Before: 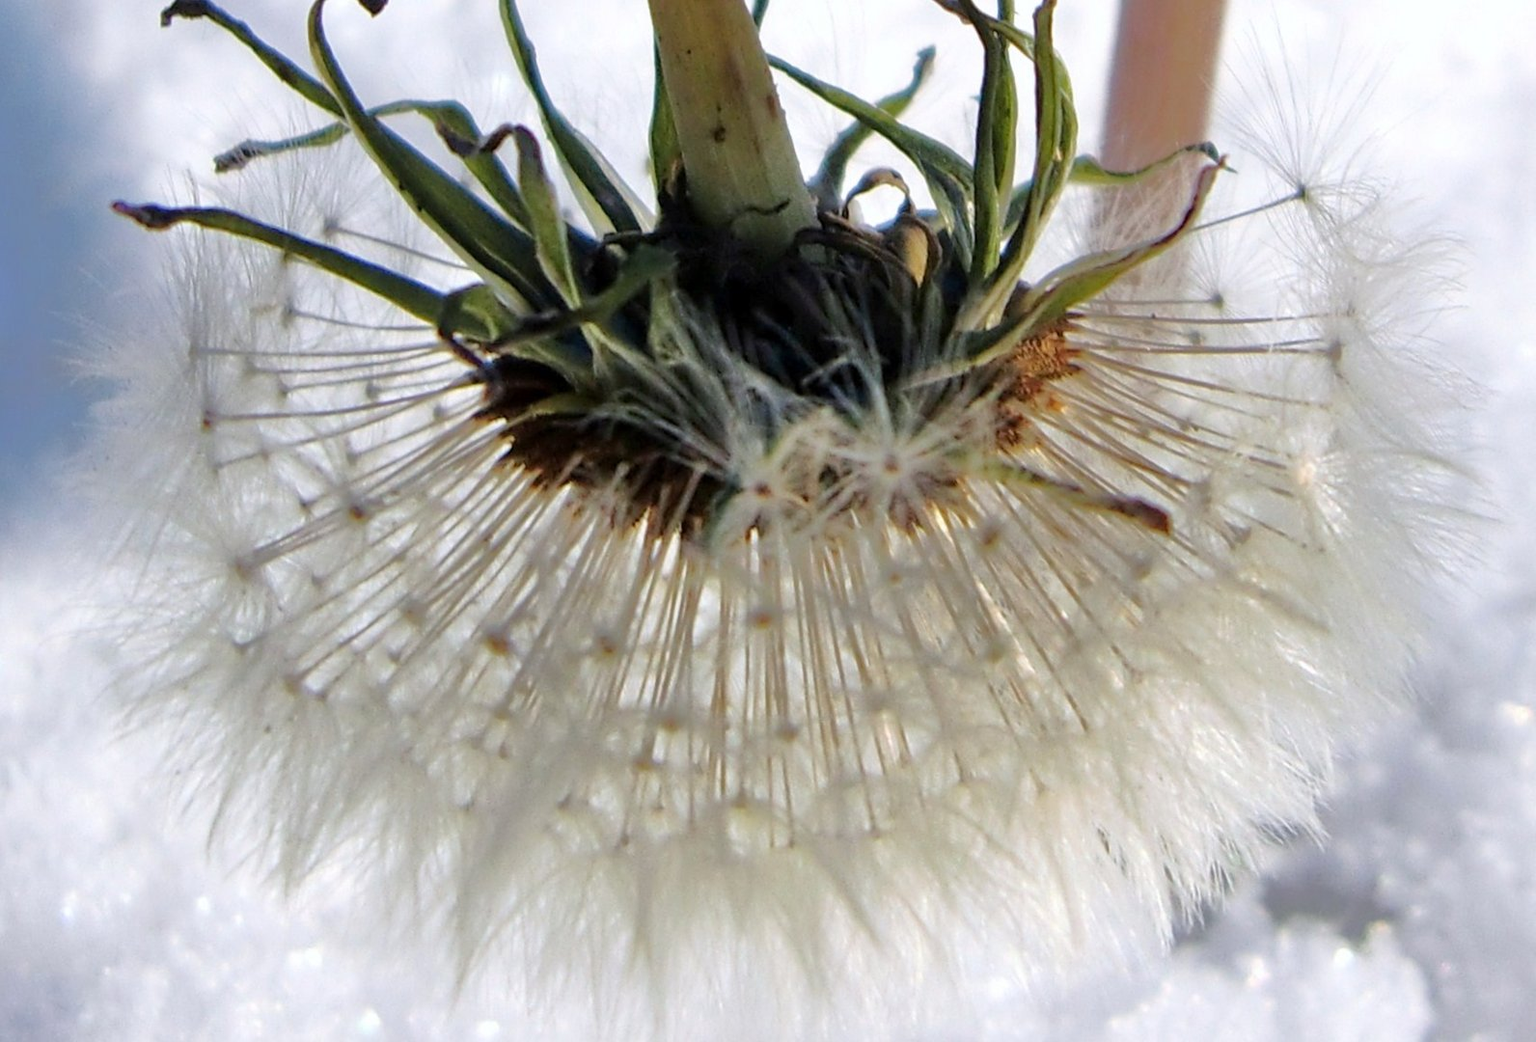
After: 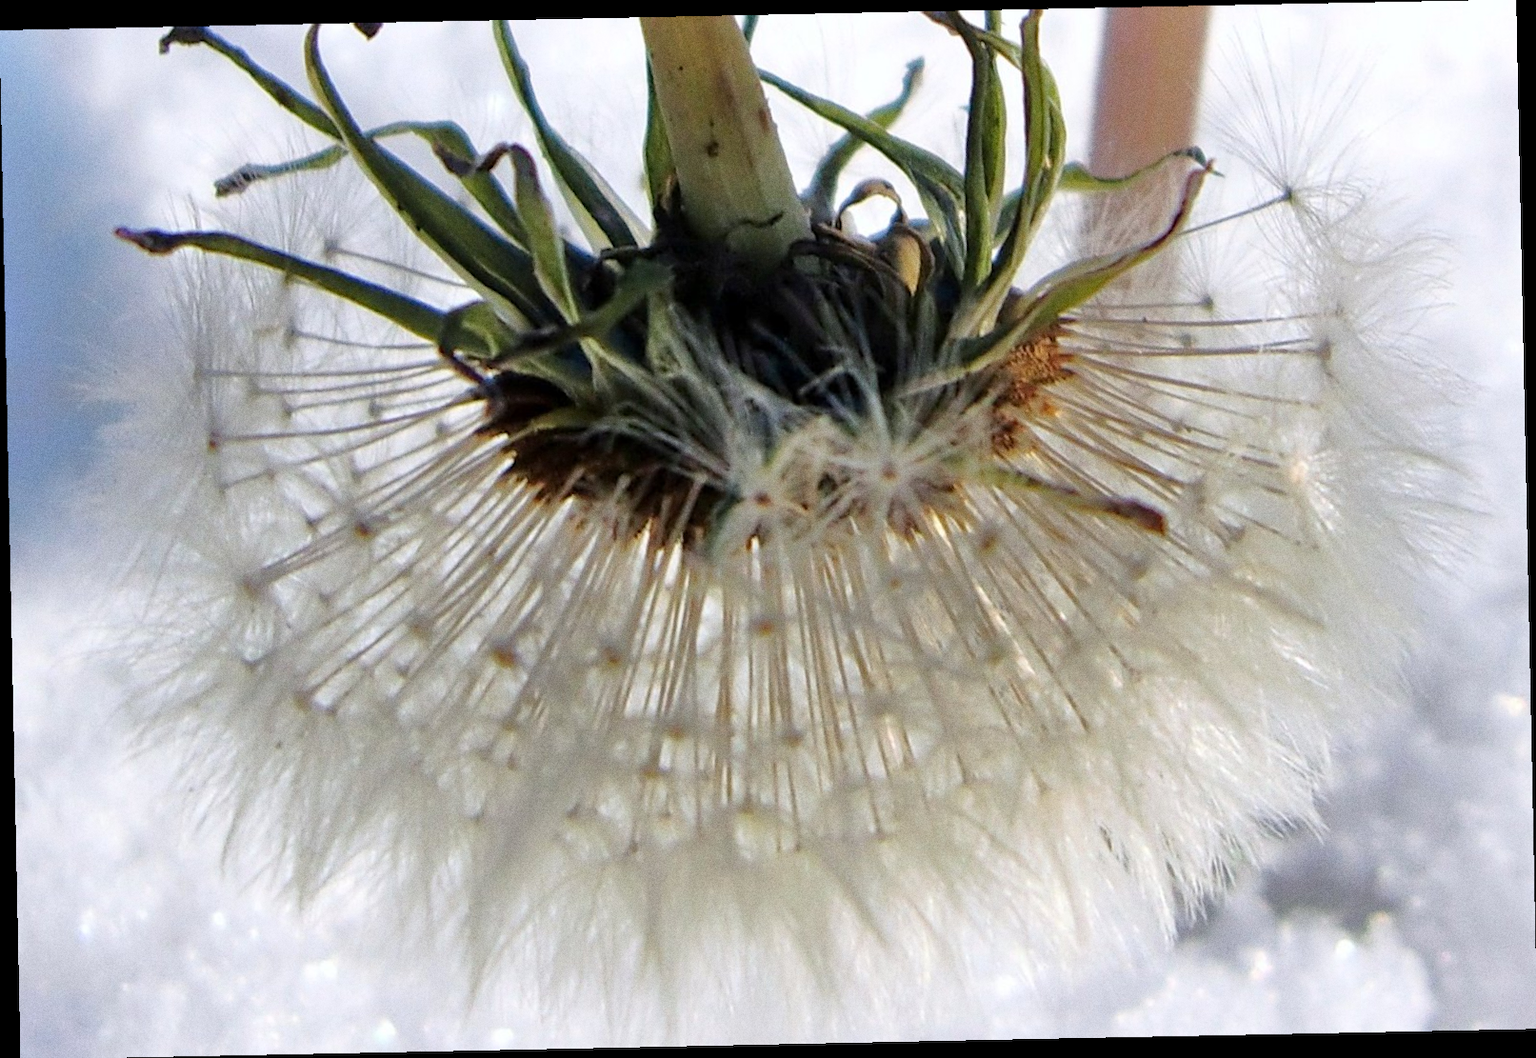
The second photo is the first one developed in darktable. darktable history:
shadows and highlights: radius 264.75, soften with gaussian
grain: coarseness 0.09 ISO
rotate and perspective: rotation -1.17°, automatic cropping off
